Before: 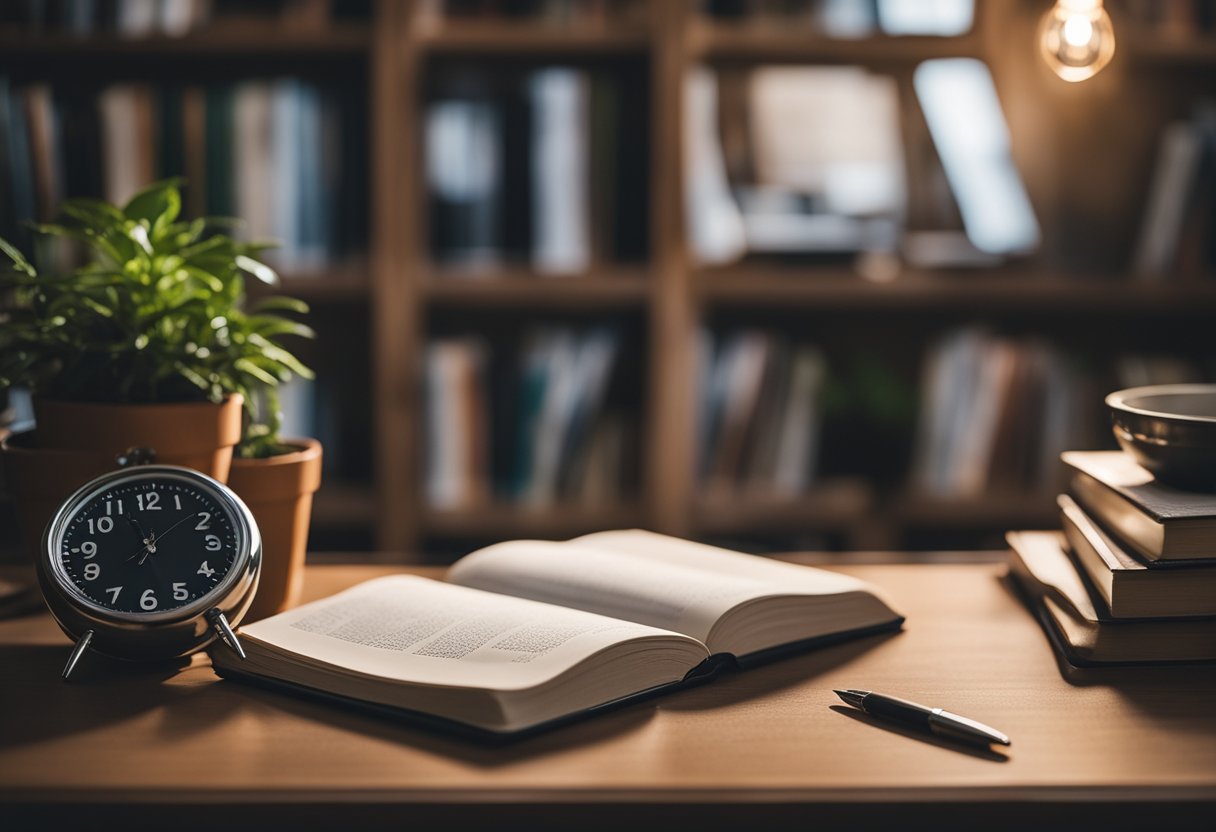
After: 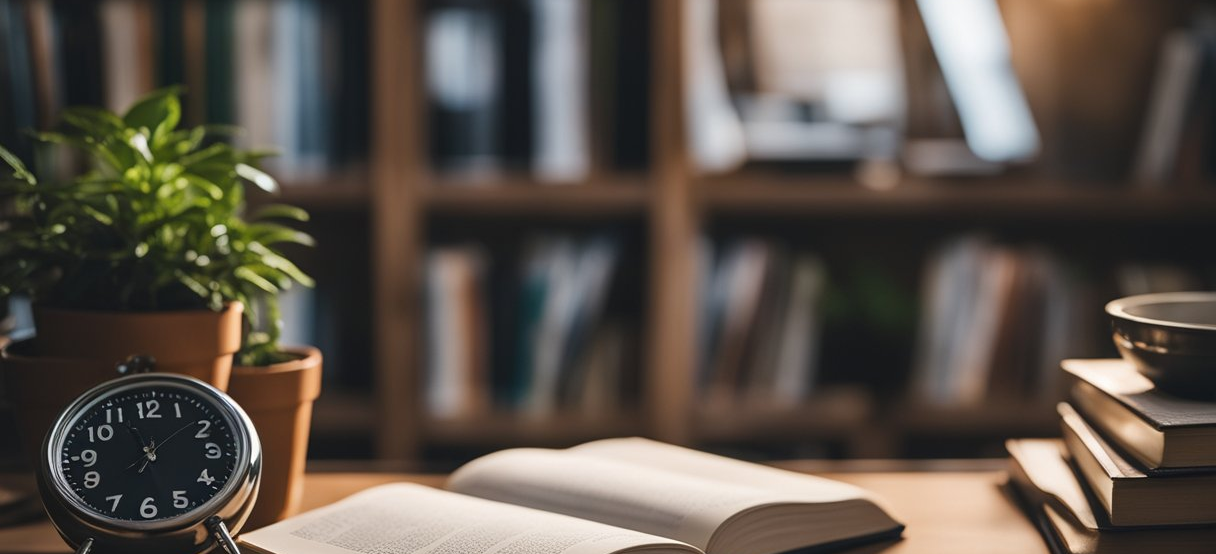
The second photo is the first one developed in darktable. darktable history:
crop: top 11.166%, bottom 22.185%
